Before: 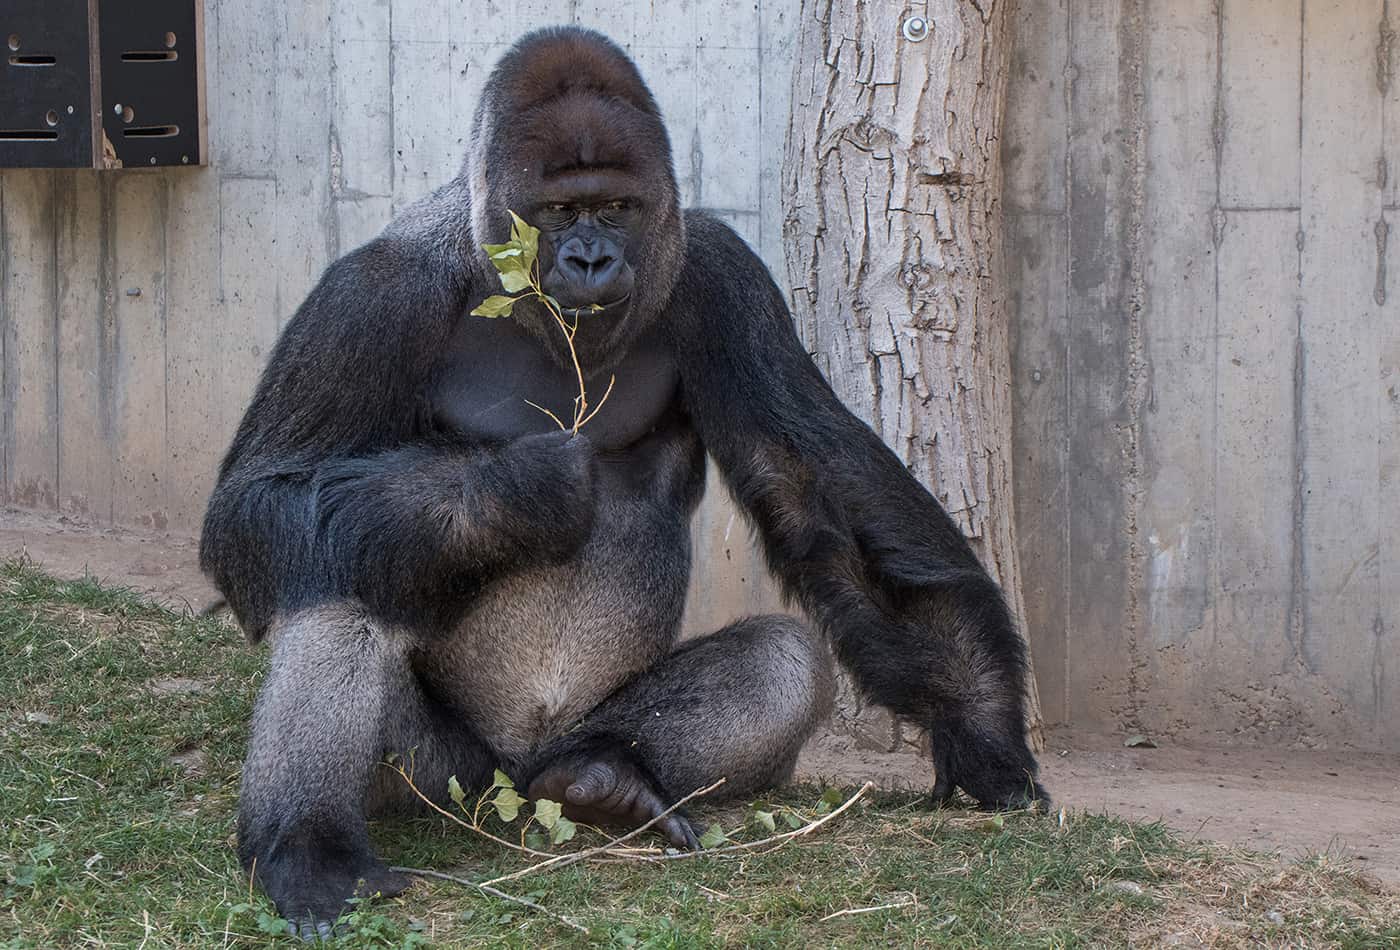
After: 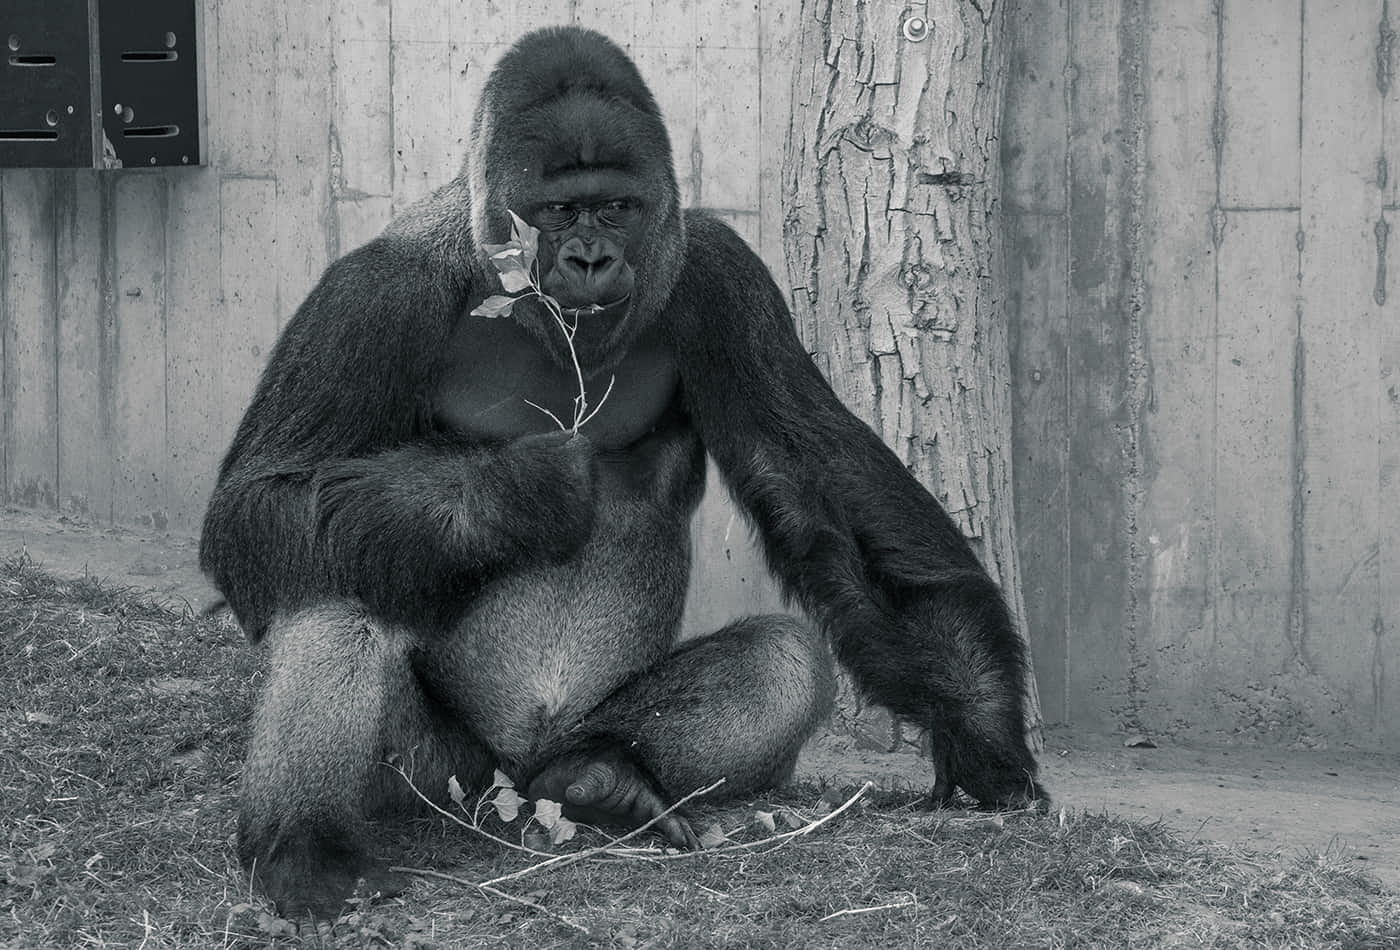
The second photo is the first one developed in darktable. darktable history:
monochrome: a 16.06, b 15.48, size 1
split-toning: shadows › hue 201.6°, shadows › saturation 0.16, highlights › hue 50.4°, highlights › saturation 0.2, balance -49.9
